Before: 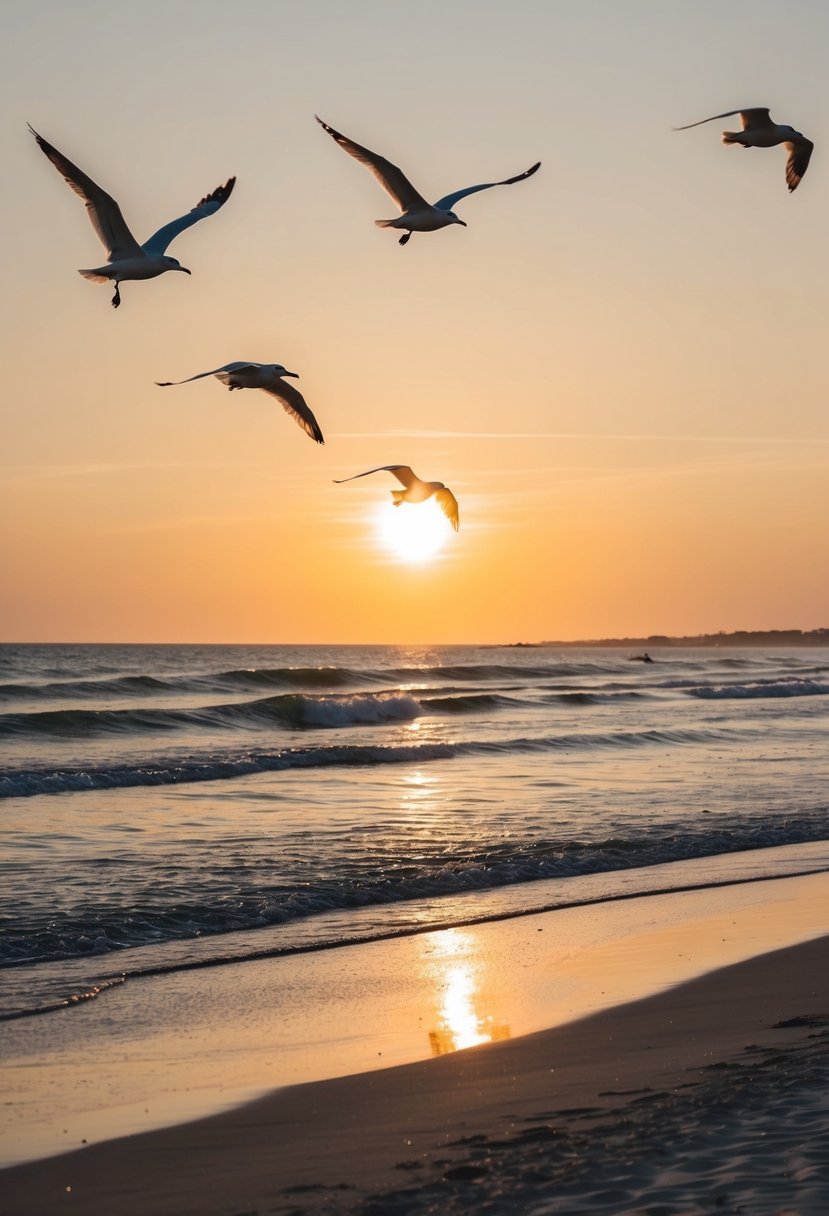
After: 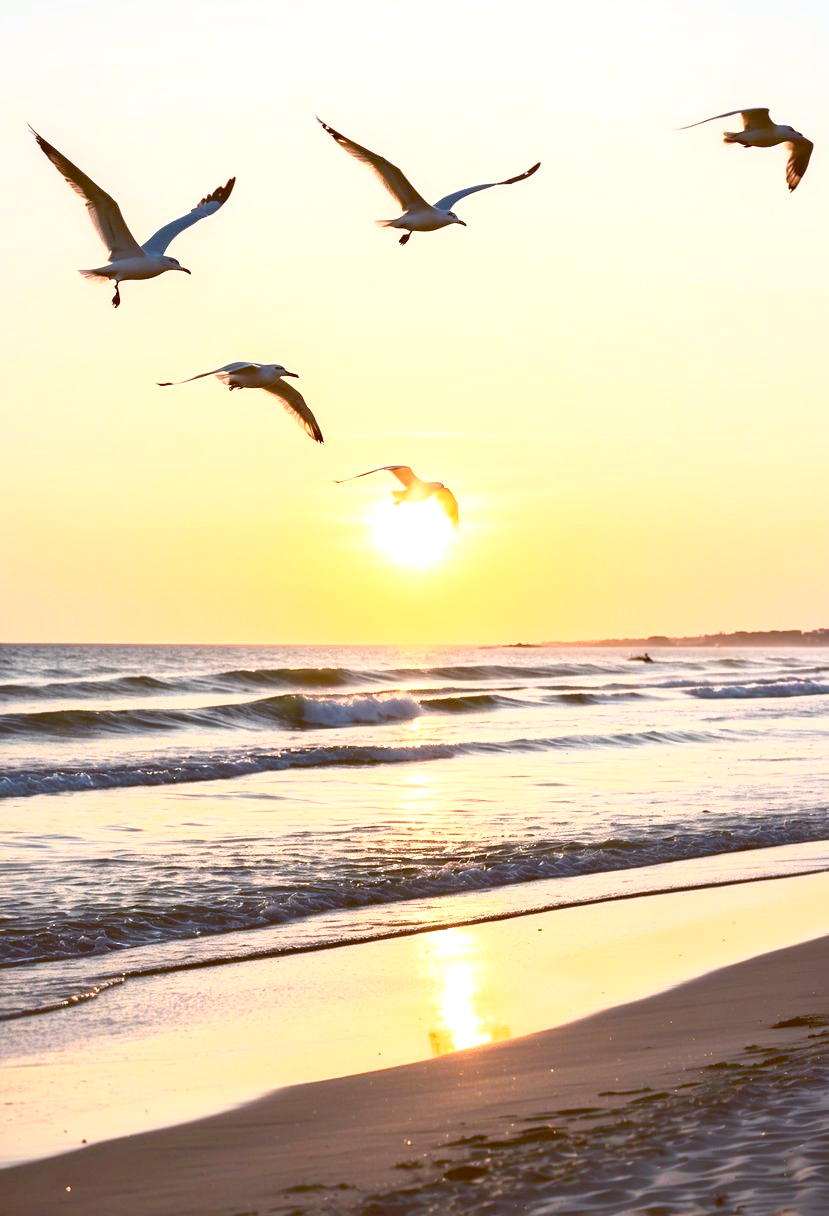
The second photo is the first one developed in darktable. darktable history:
exposure: black level correction 0, exposure 1.125 EV, compensate exposure bias true, compensate highlight preservation false
base curve: curves: ch0 [(0, 0) (0.557, 0.834) (1, 1)]
color balance: lift [1, 1.015, 1.004, 0.985], gamma [1, 0.958, 0.971, 1.042], gain [1, 0.956, 0.977, 1.044]
